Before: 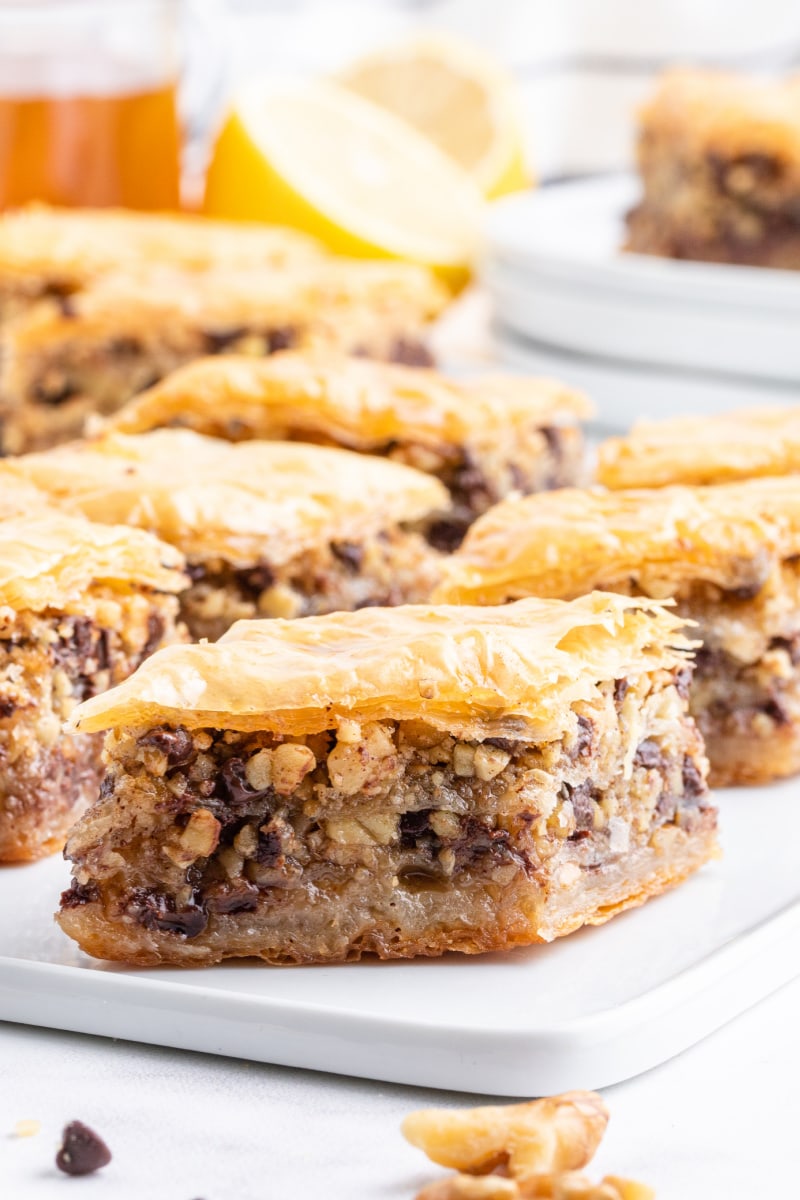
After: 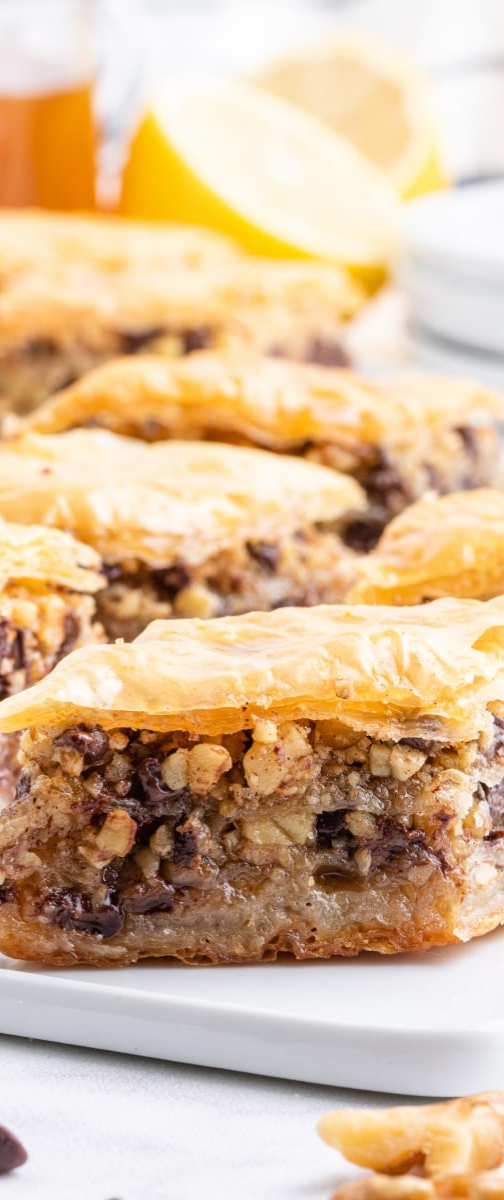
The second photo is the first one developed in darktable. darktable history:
crop: left 10.561%, right 26.382%
